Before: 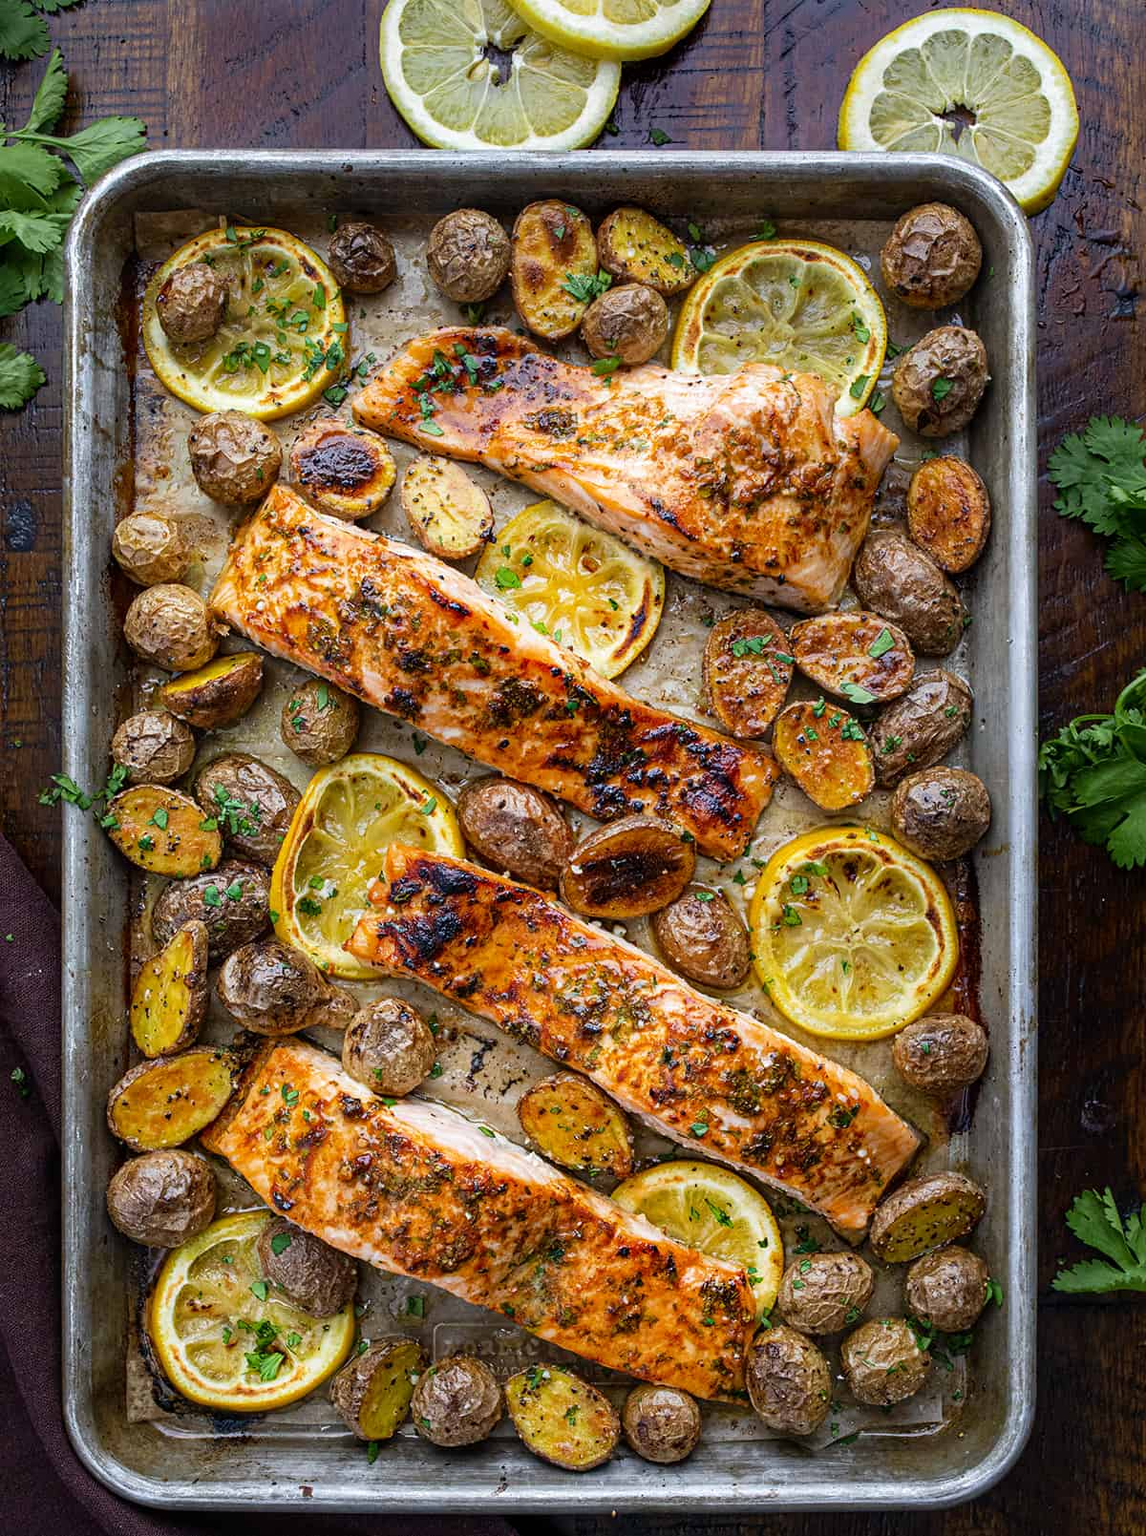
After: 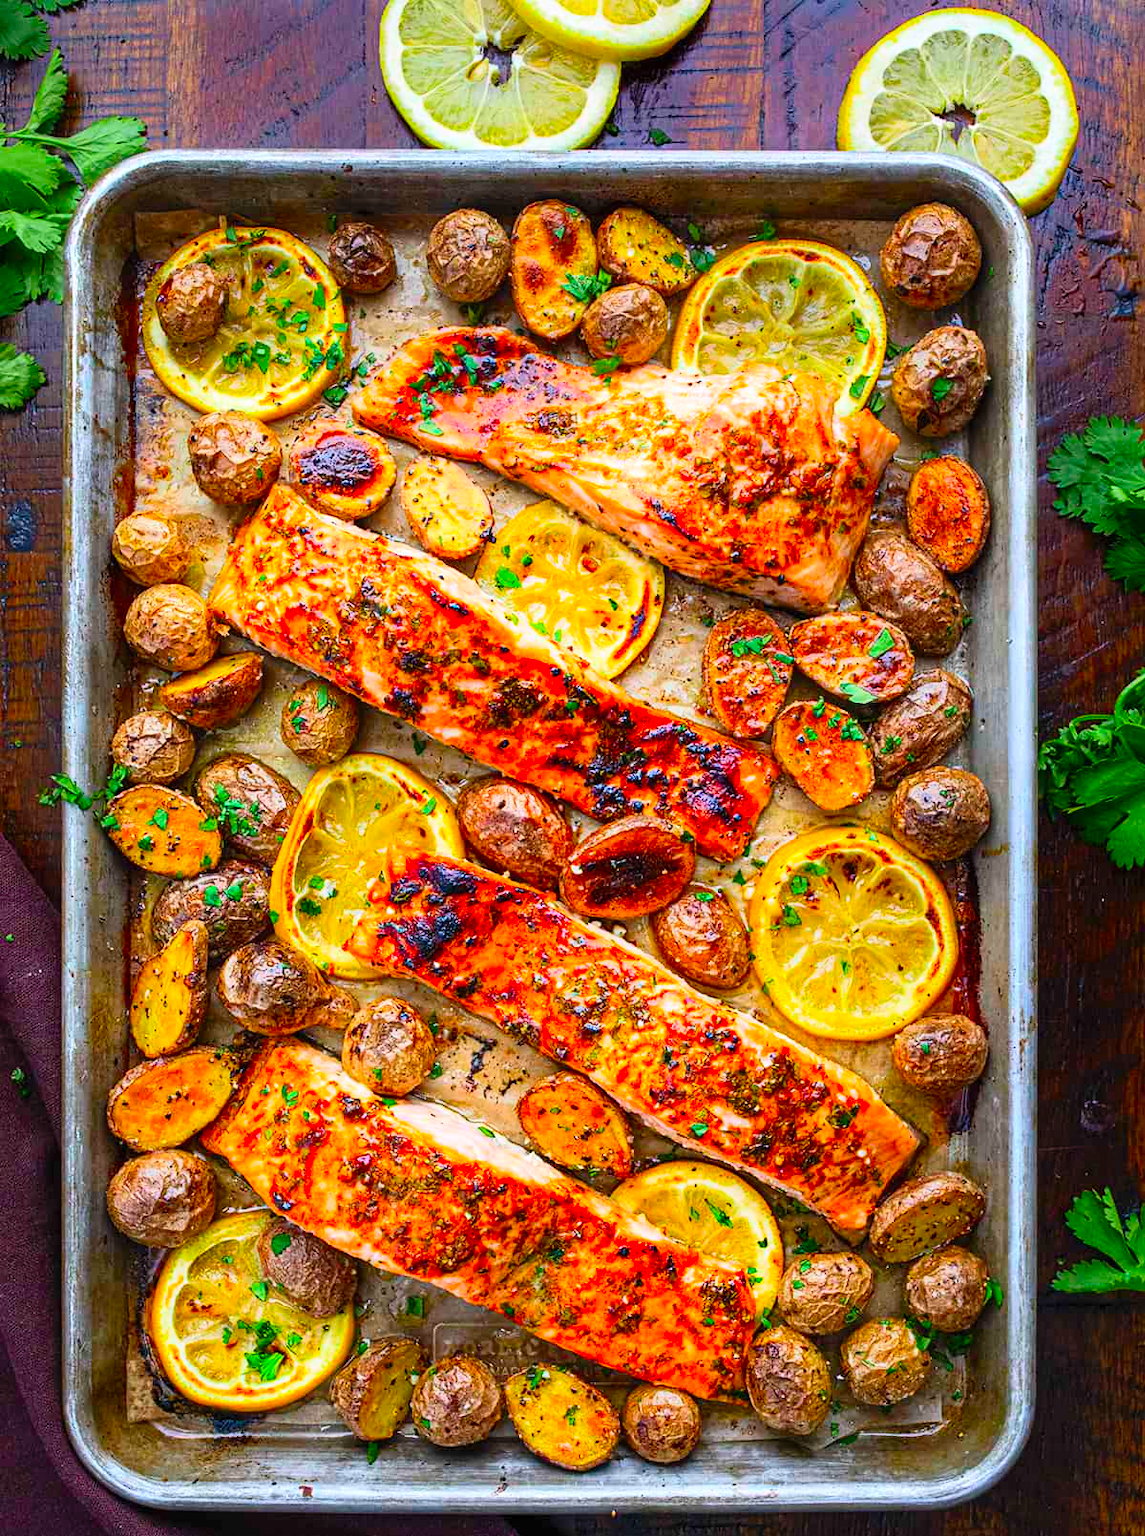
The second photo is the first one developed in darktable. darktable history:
contrast brightness saturation: contrast 0.2, brightness 0.201, saturation 0.796
